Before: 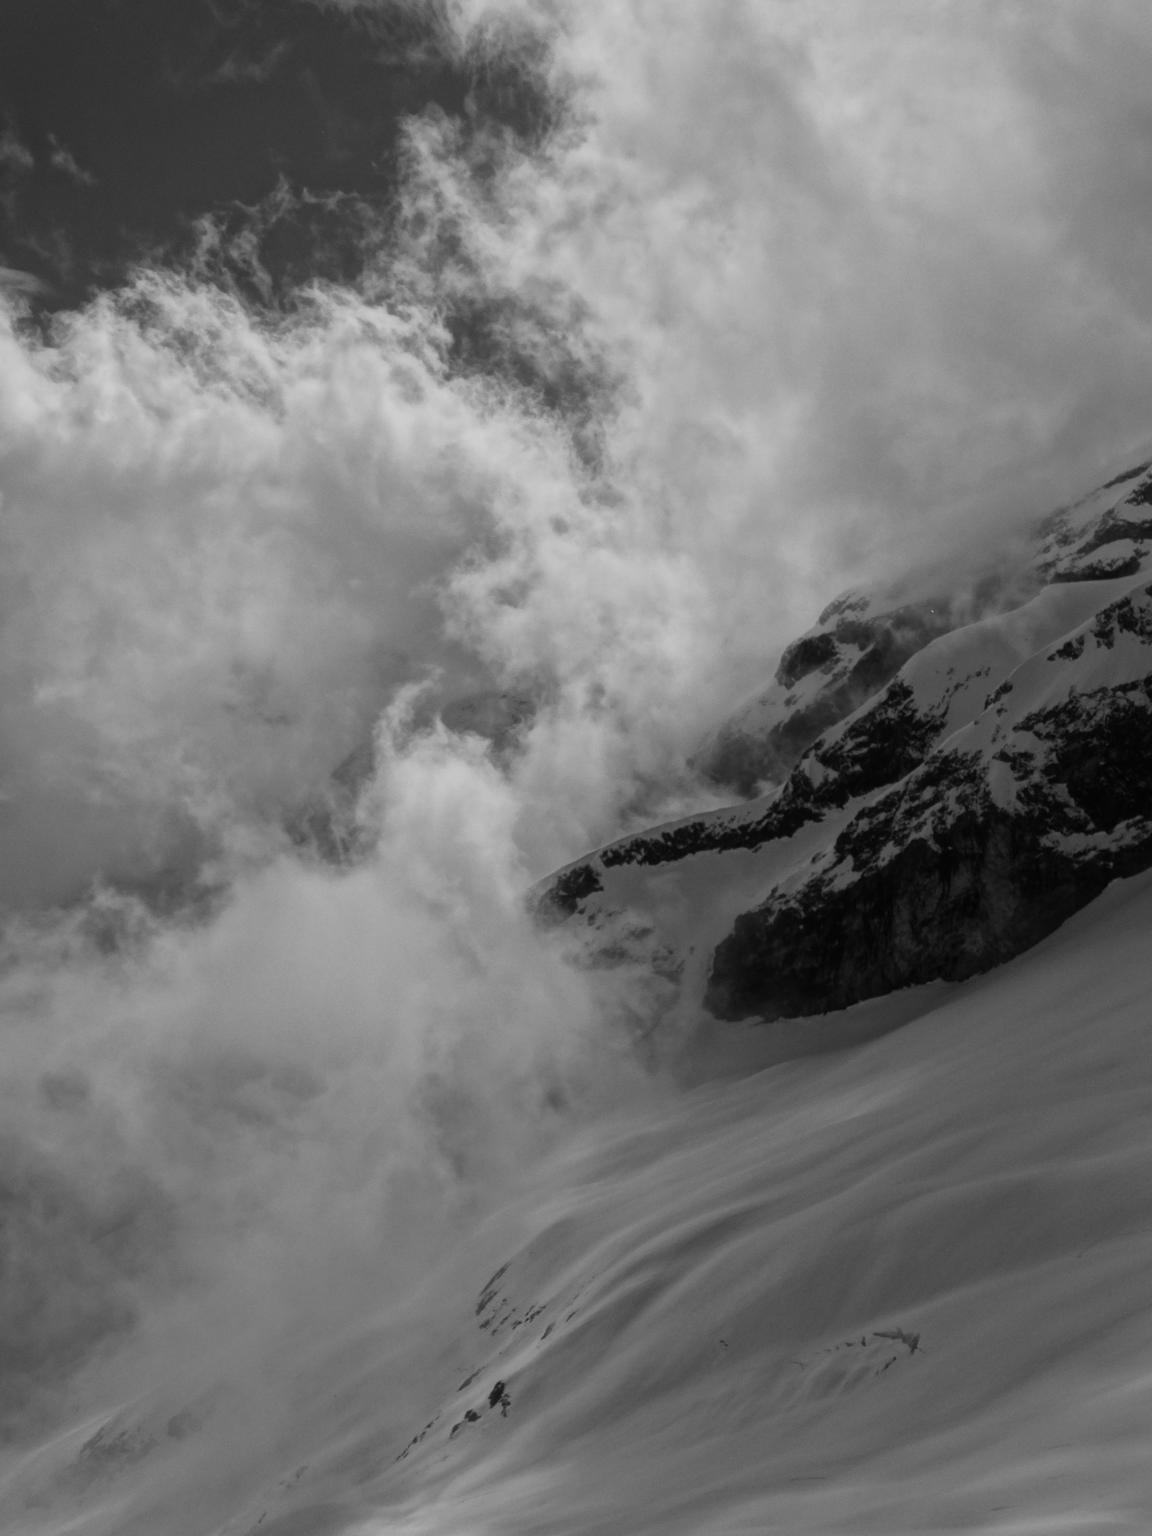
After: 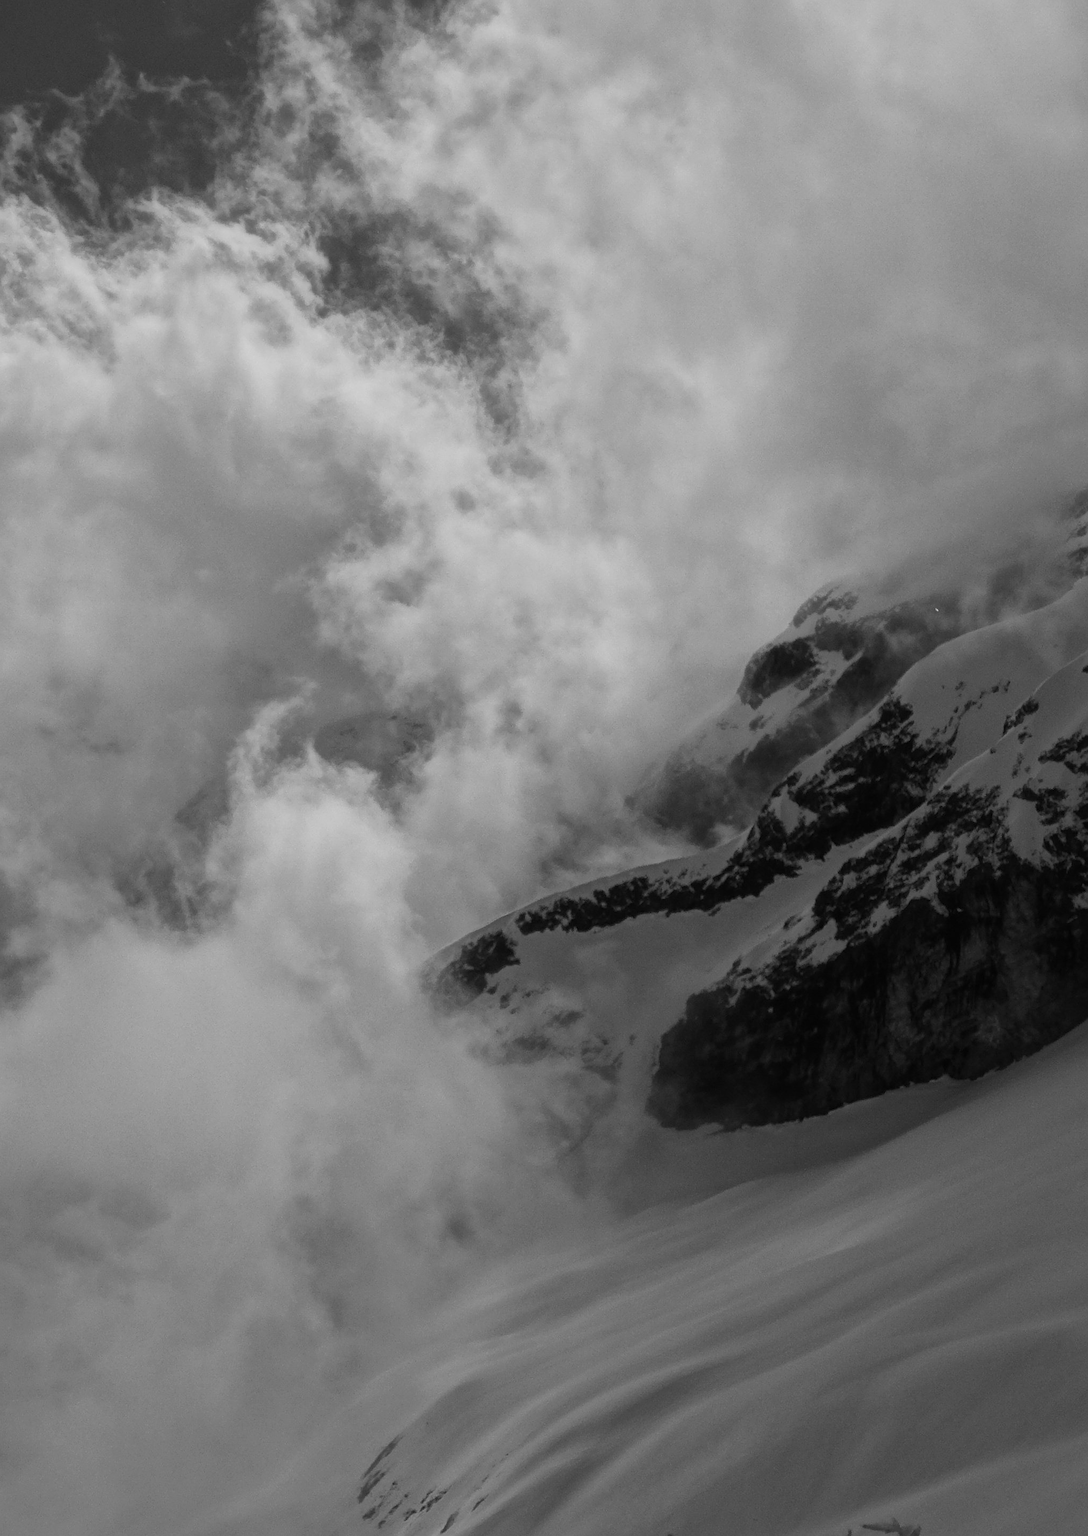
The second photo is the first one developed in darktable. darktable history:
sharpen: amount 0.472
crop: left 16.813%, top 8.499%, right 8.683%, bottom 12.635%
